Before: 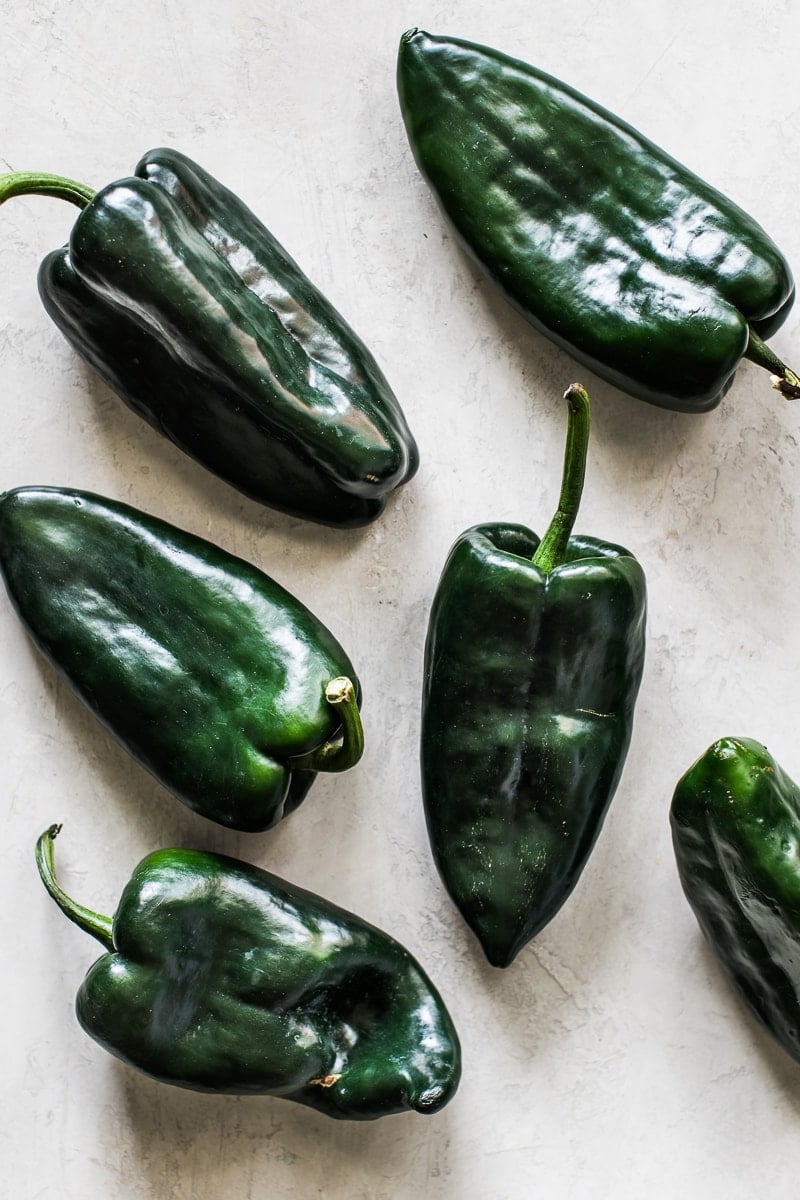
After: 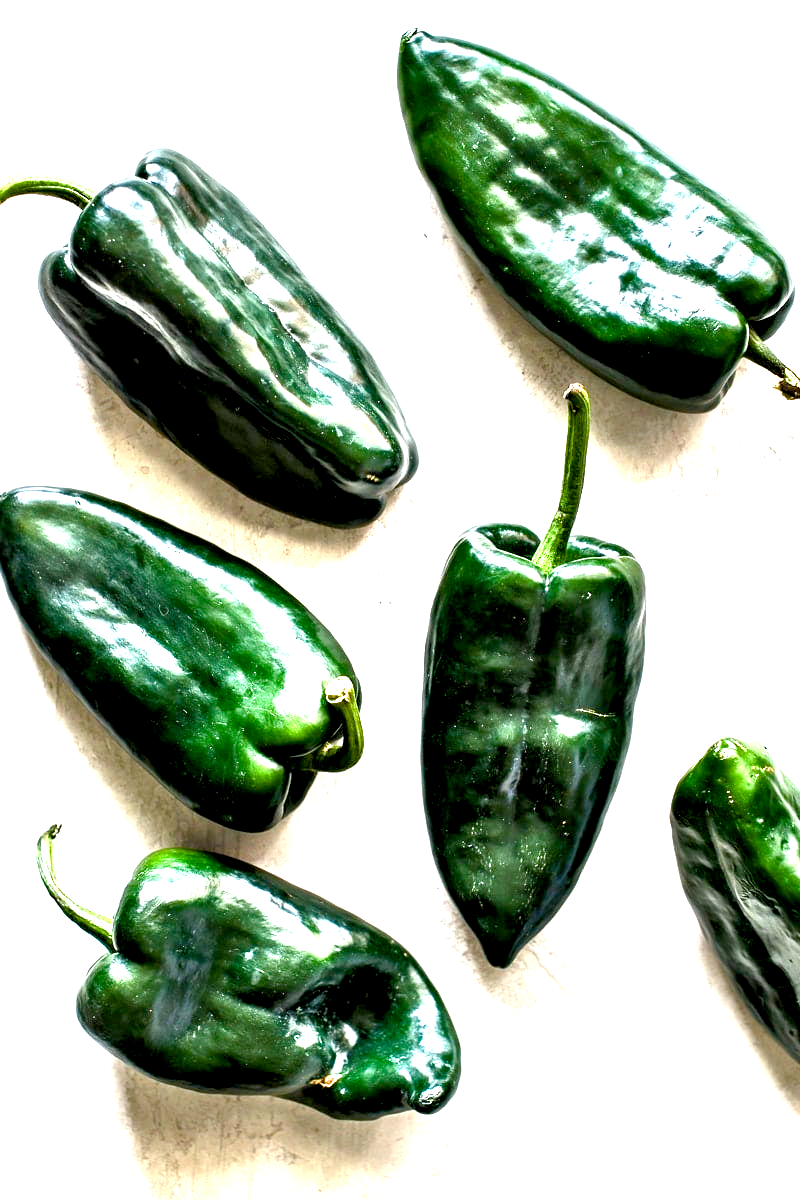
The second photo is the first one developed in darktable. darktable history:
exposure: black level correction 0.001, exposure 1.735 EV, compensate highlight preservation false
color correction: highlights a* -0.137, highlights b* 0.137
color balance rgb: shadows lift › luminance -9.41%, highlights gain › luminance 17.6%, global offset › luminance -1.45%, perceptual saturation grading › highlights -17.77%, perceptual saturation grading › mid-tones 33.1%, perceptual saturation grading › shadows 50.52%, global vibrance 24.22%
